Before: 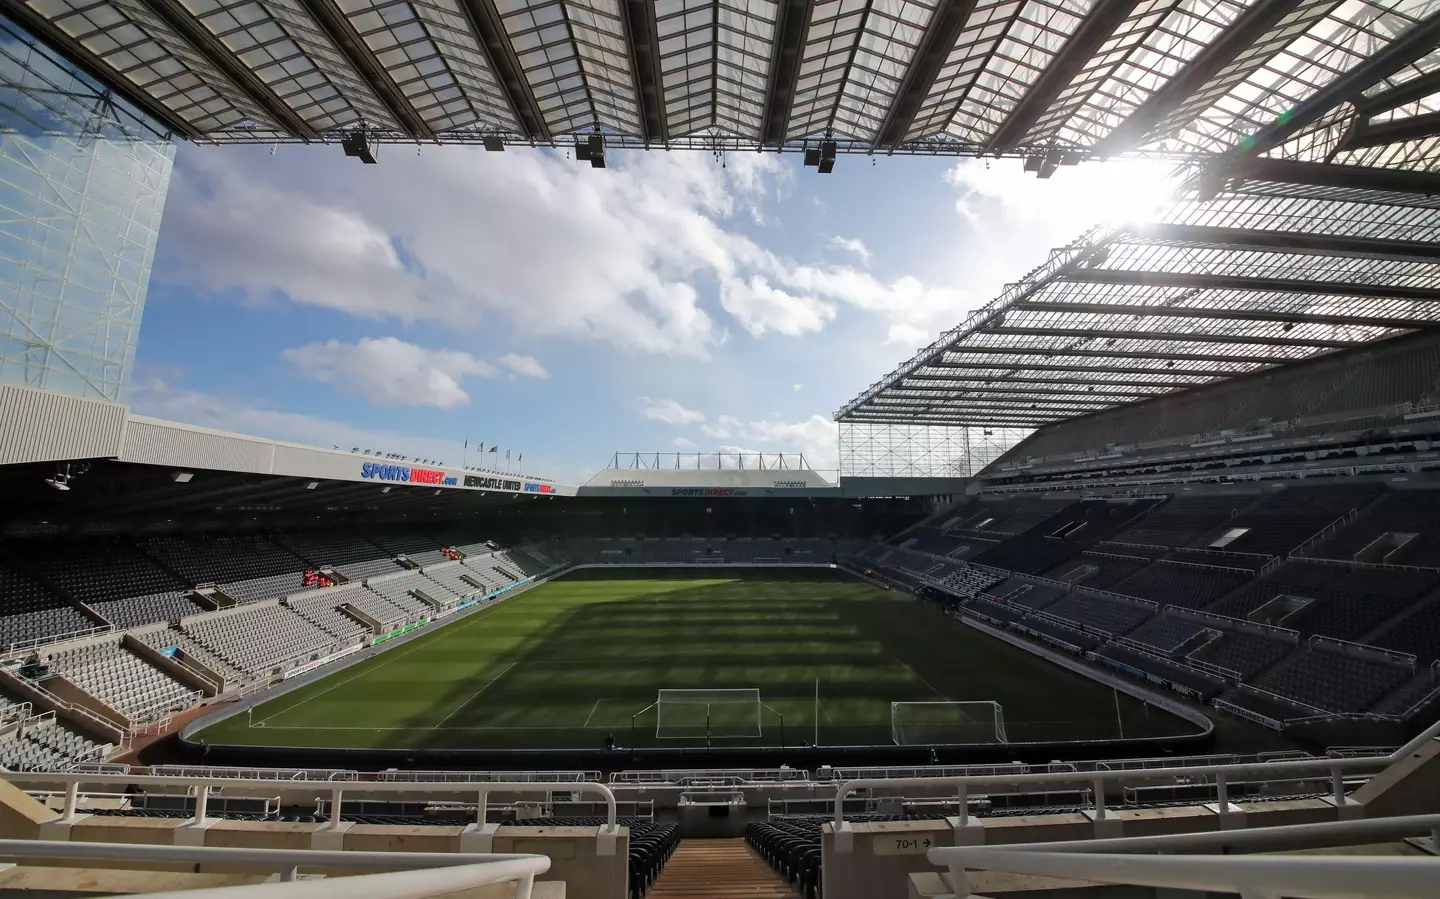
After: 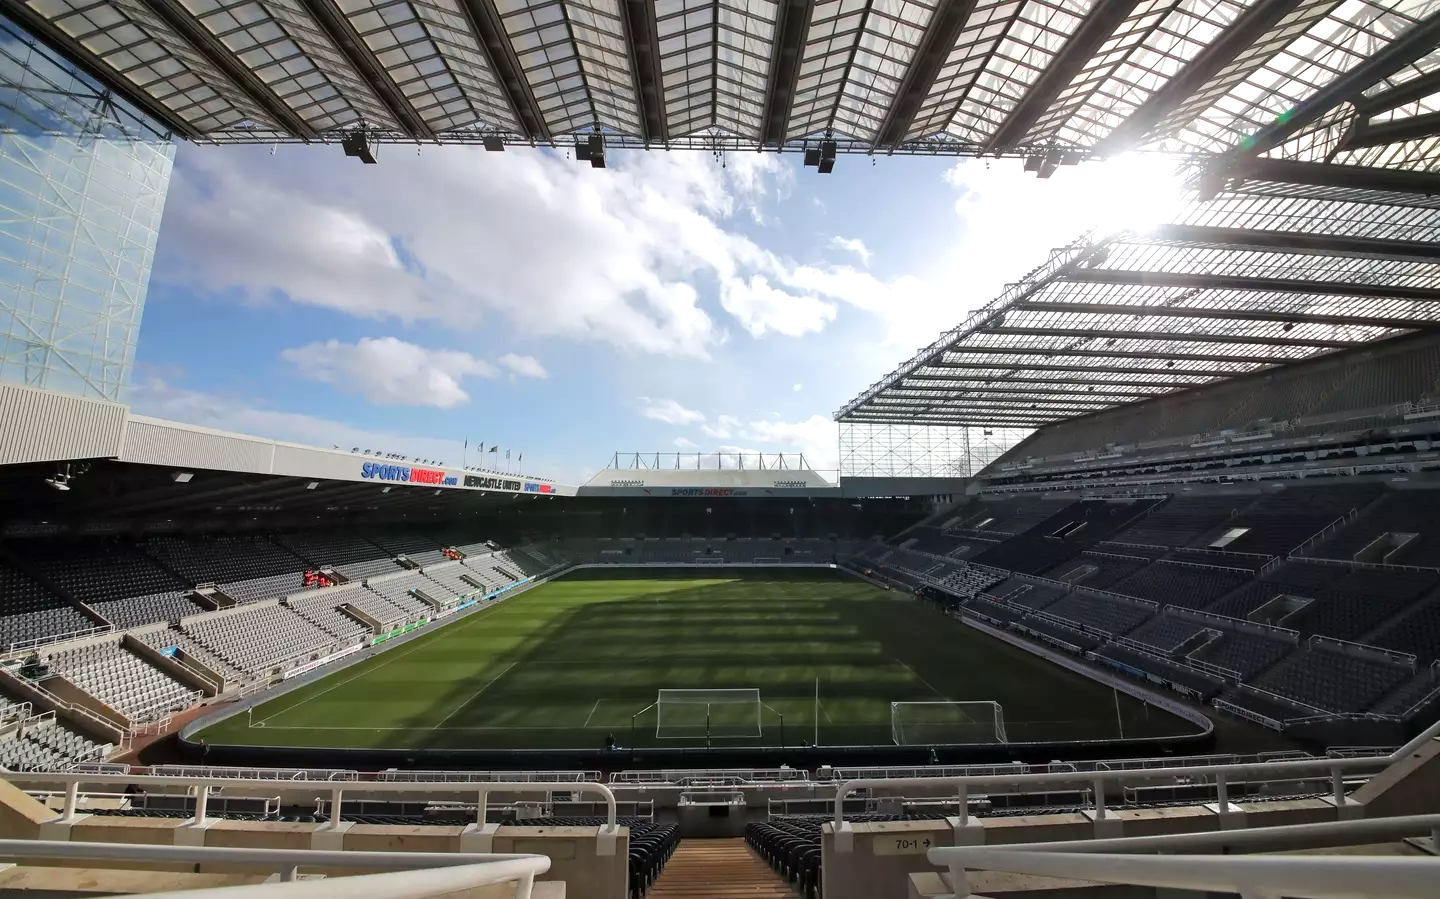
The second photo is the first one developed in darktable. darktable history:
exposure: exposure 0.358 EV, compensate highlight preservation false
